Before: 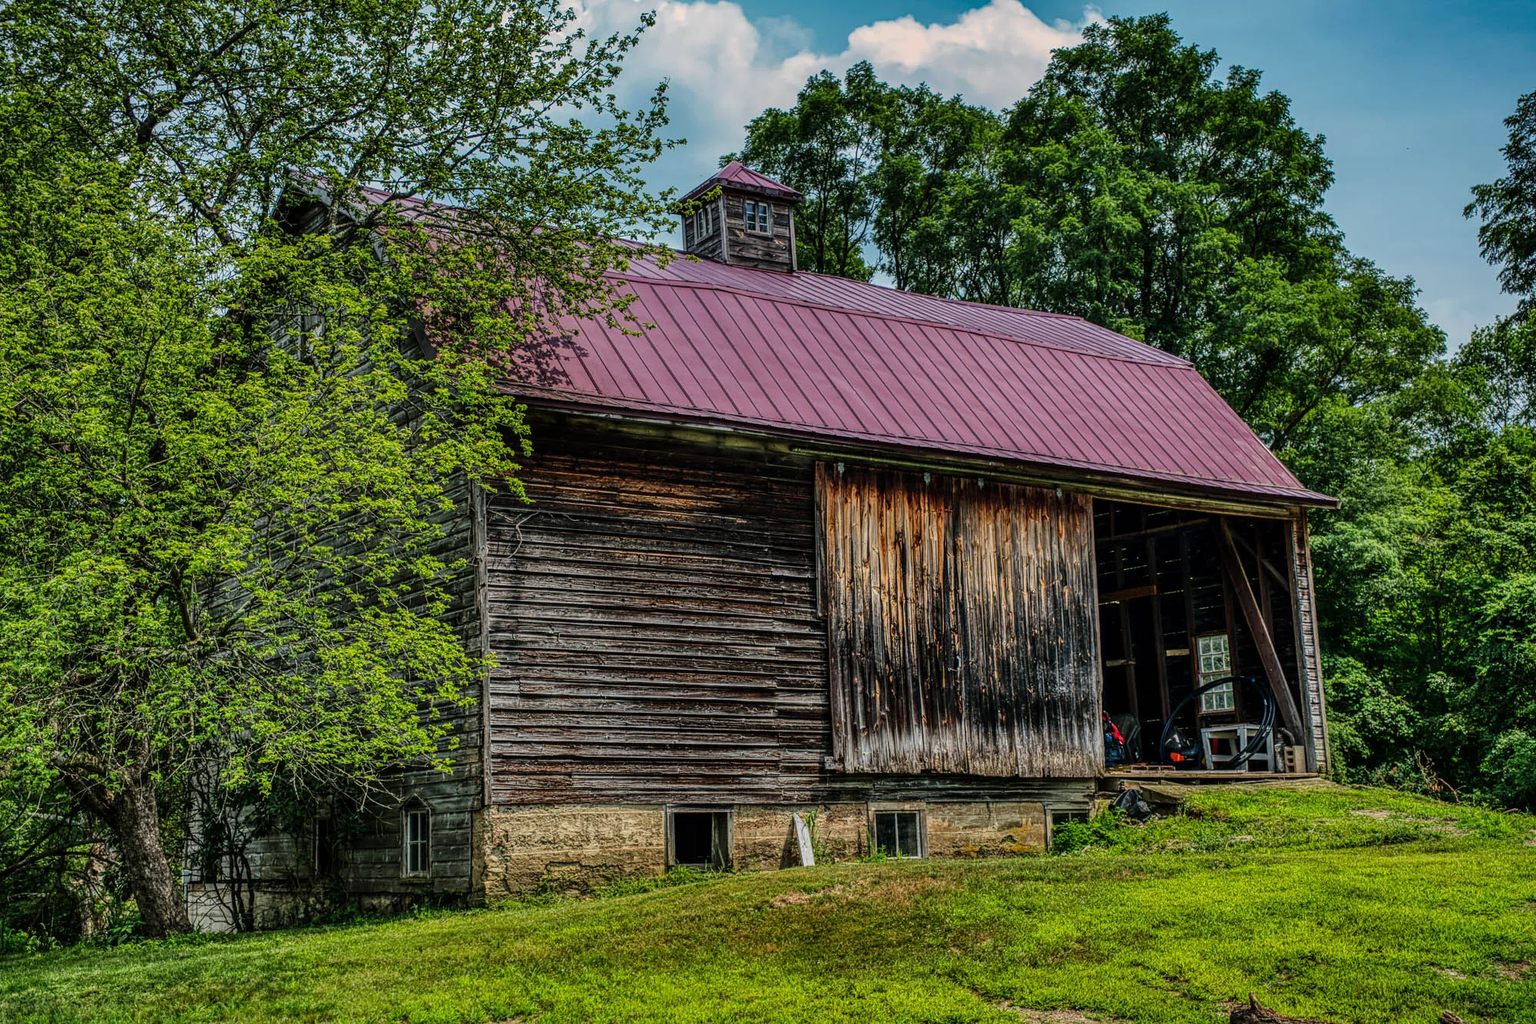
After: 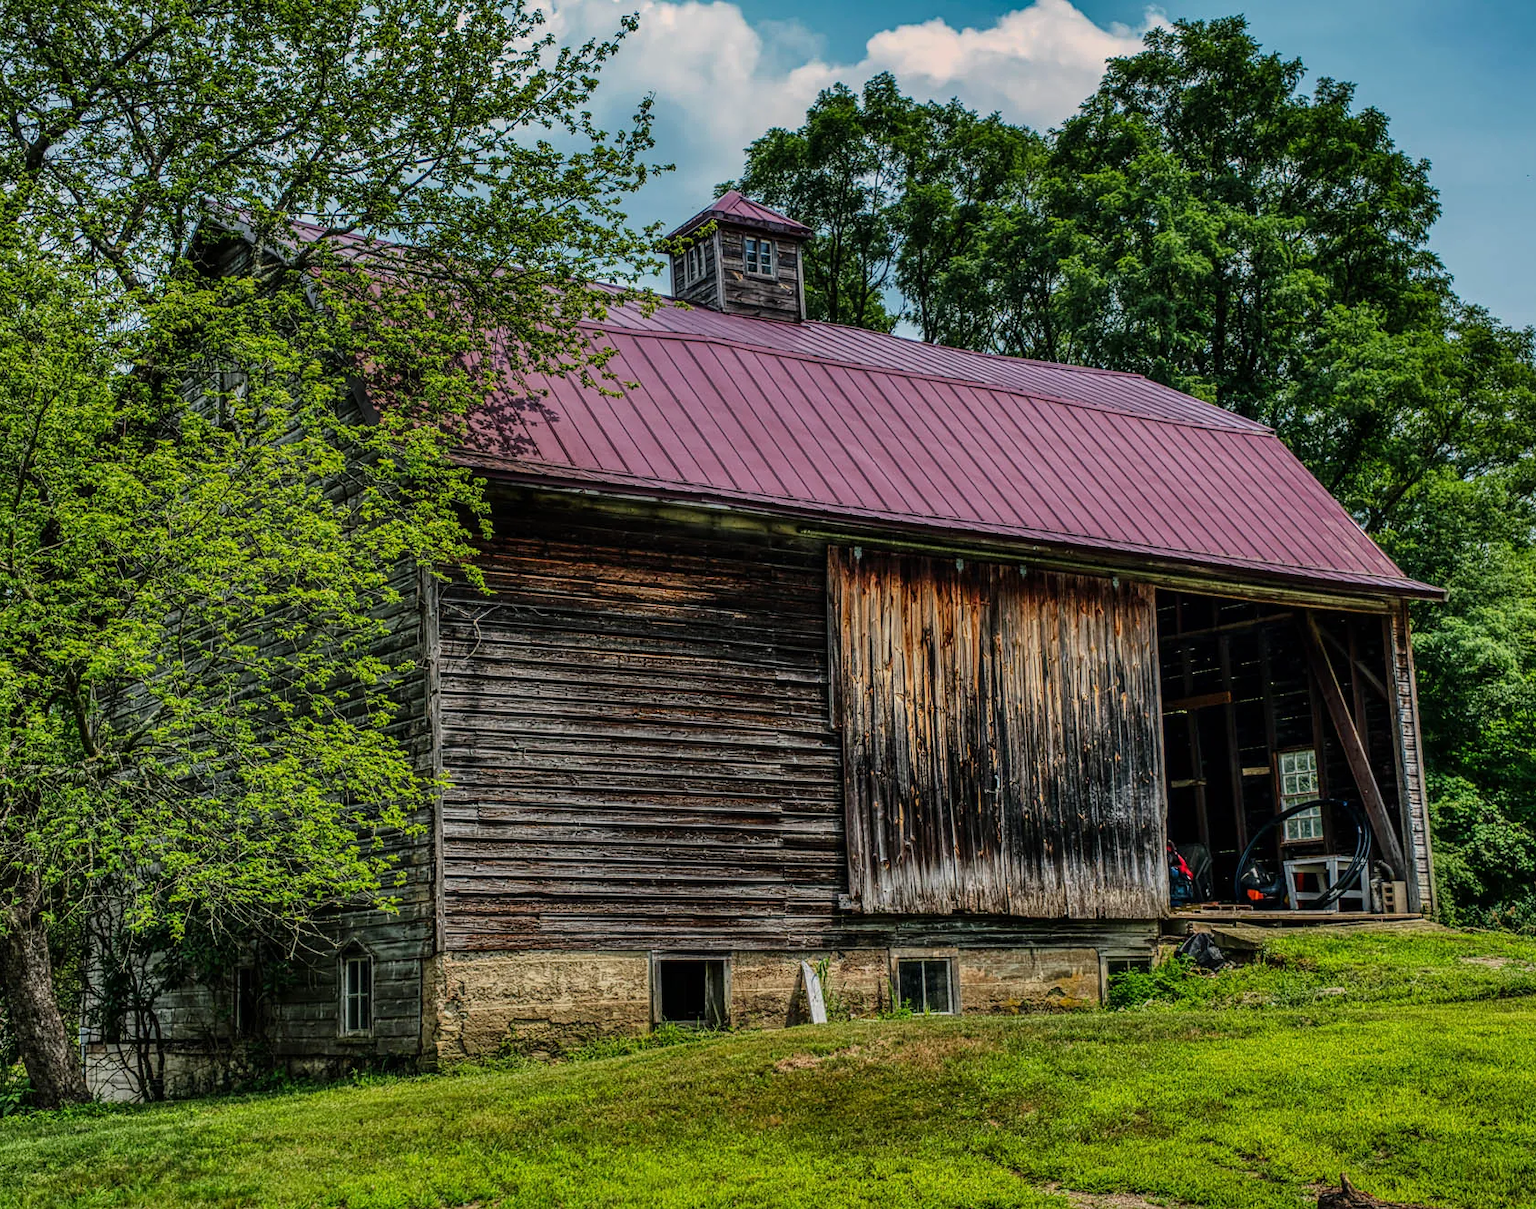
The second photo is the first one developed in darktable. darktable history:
crop: left 7.533%, right 7.866%
